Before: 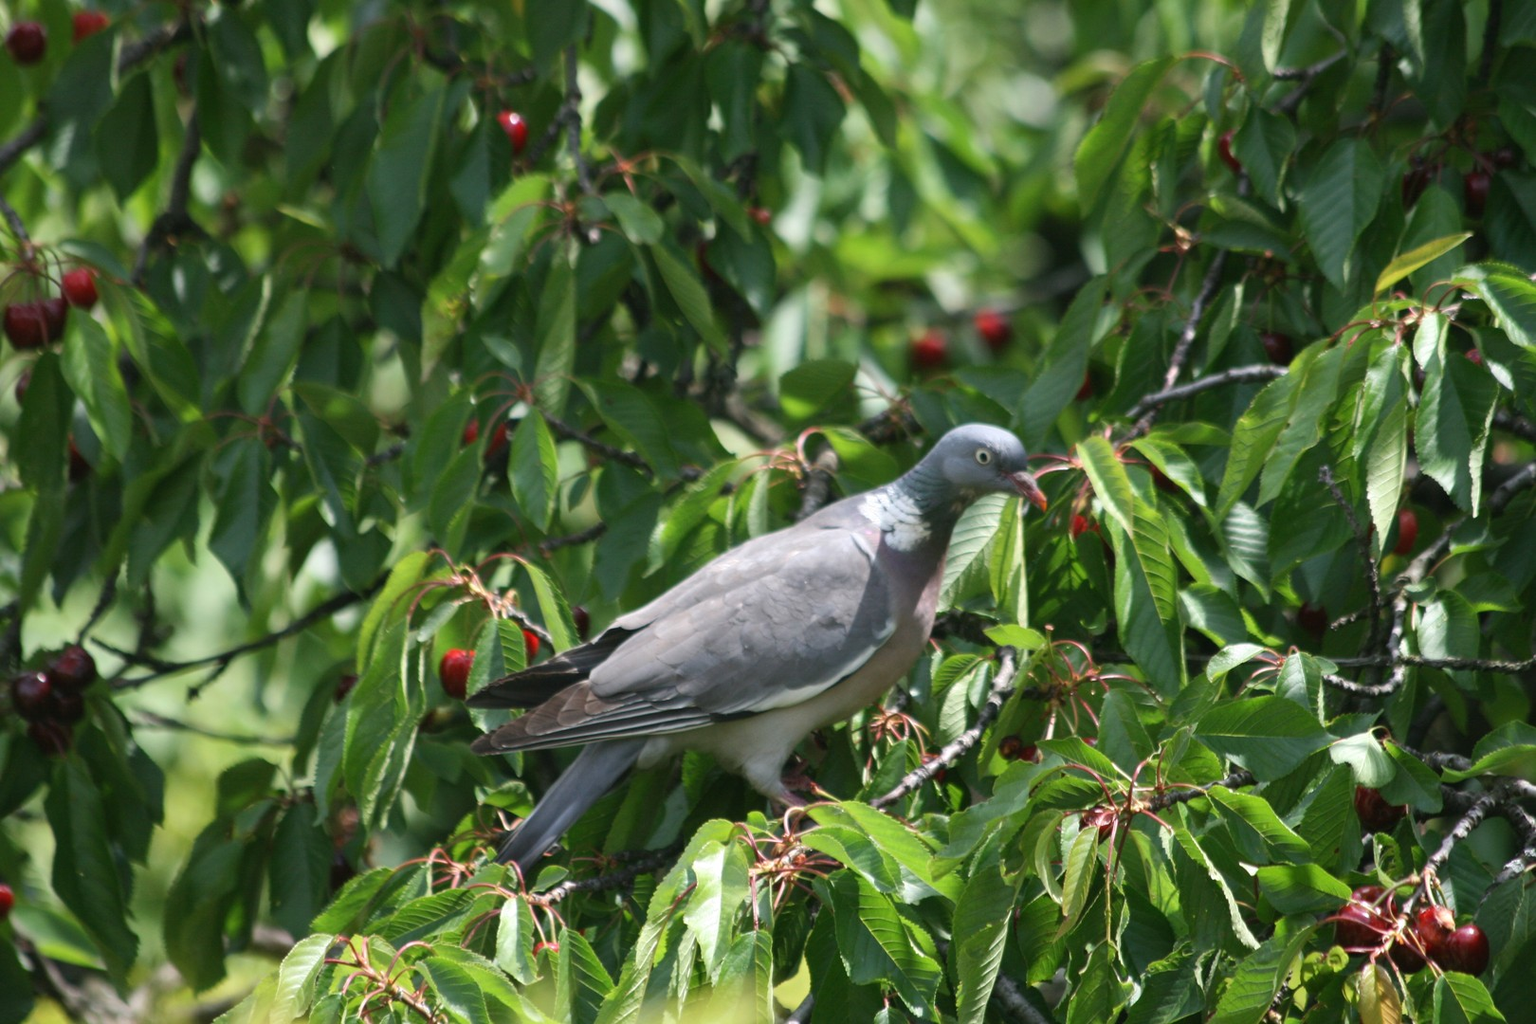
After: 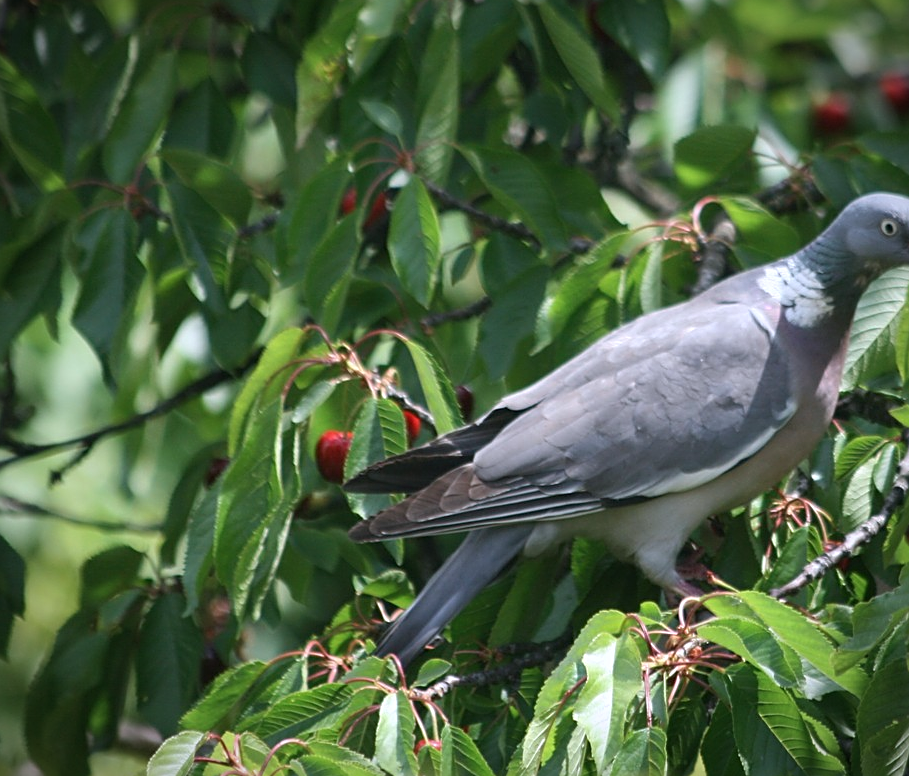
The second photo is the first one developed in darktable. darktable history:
crop: left 9.179%, top 23.573%, right 34.652%, bottom 4.544%
color calibration: illuminant as shot in camera, x 0.358, y 0.373, temperature 4628.91 K
sharpen: on, module defaults
vignetting: fall-off start 88.38%, fall-off radius 43.43%, brightness -0.58, saturation -0.107, width/height ratio 1.155
